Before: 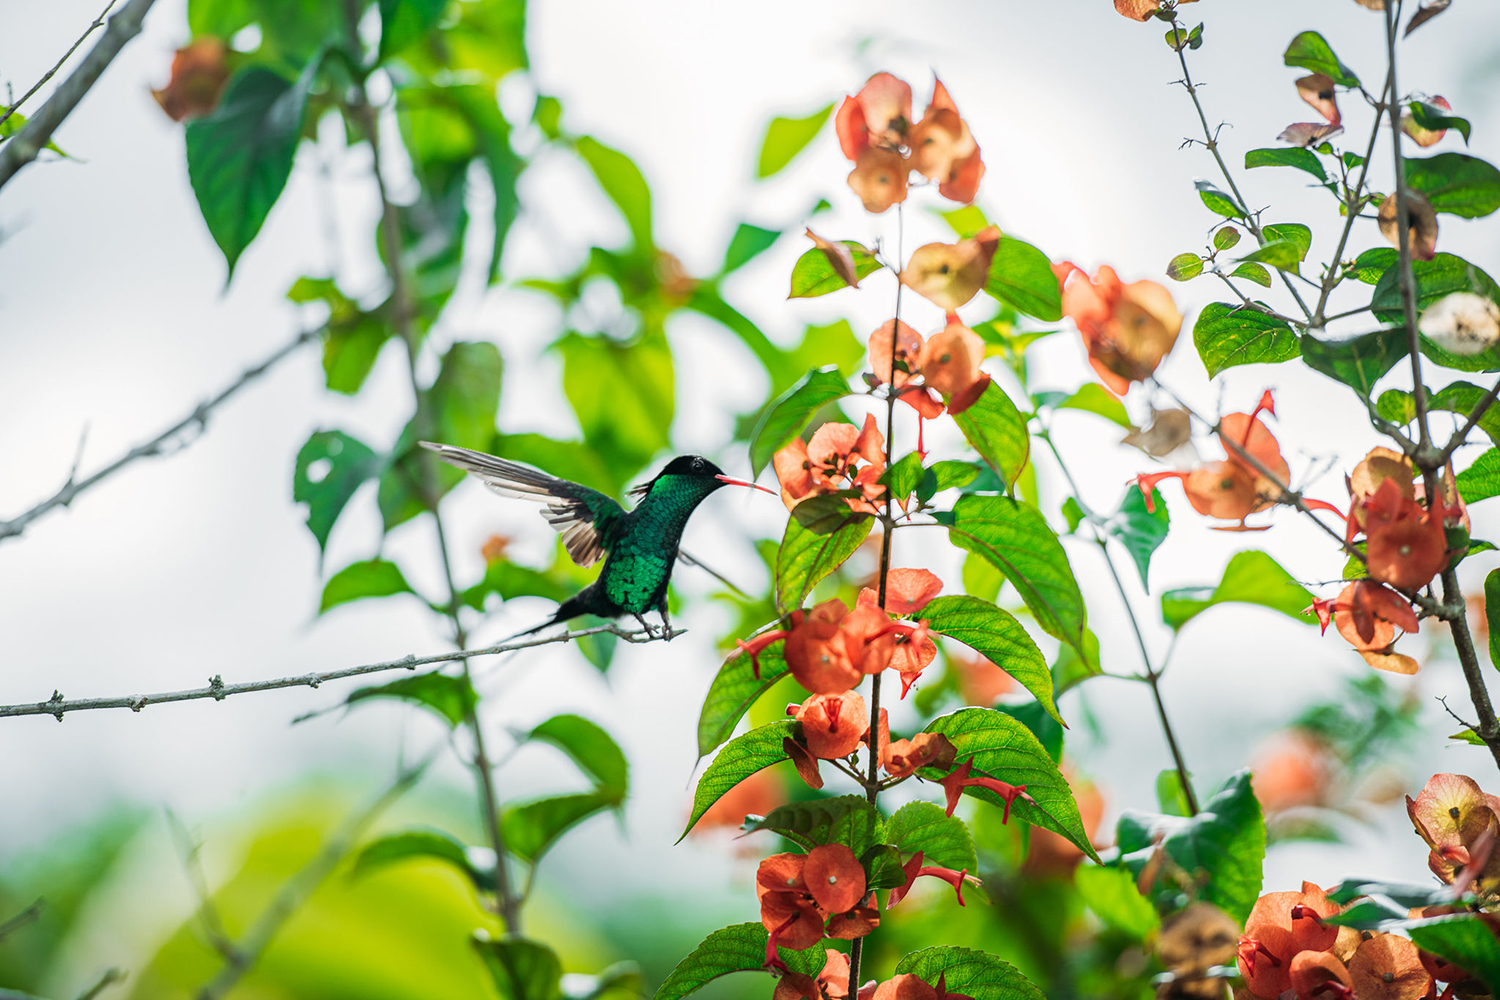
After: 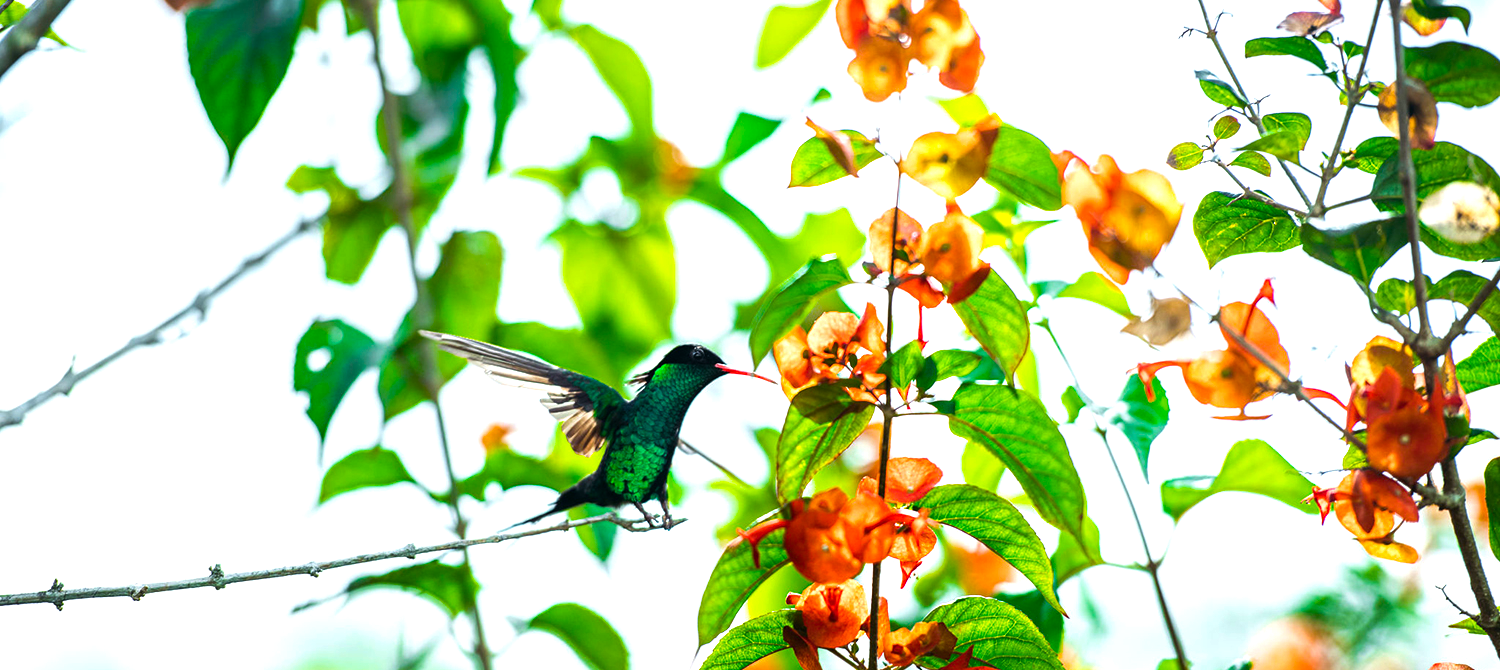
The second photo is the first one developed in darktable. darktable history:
color balance rgb: shadows lift › chroma 2.918%, shadows lift › hue 279.83°, perceptual saturation grading › global saturation 19.952%, perceptual brilliance grading › global brilliance -4.662%, perceptual brilliance grading › highlights 24.909%, perceptual brilliance grading › mid-tones 6.893%, perceptual brilliance grading › shadows -4.841%, global vibrance 41.87%
crop: top 11.167%, bottom 21.805%
